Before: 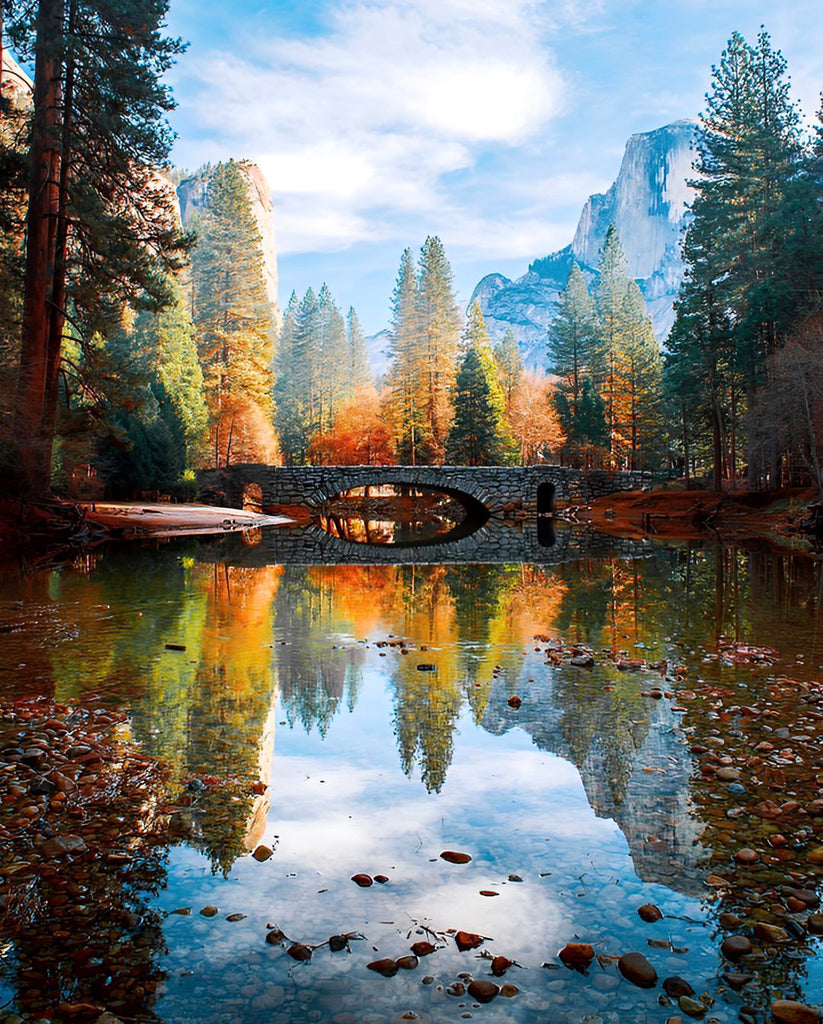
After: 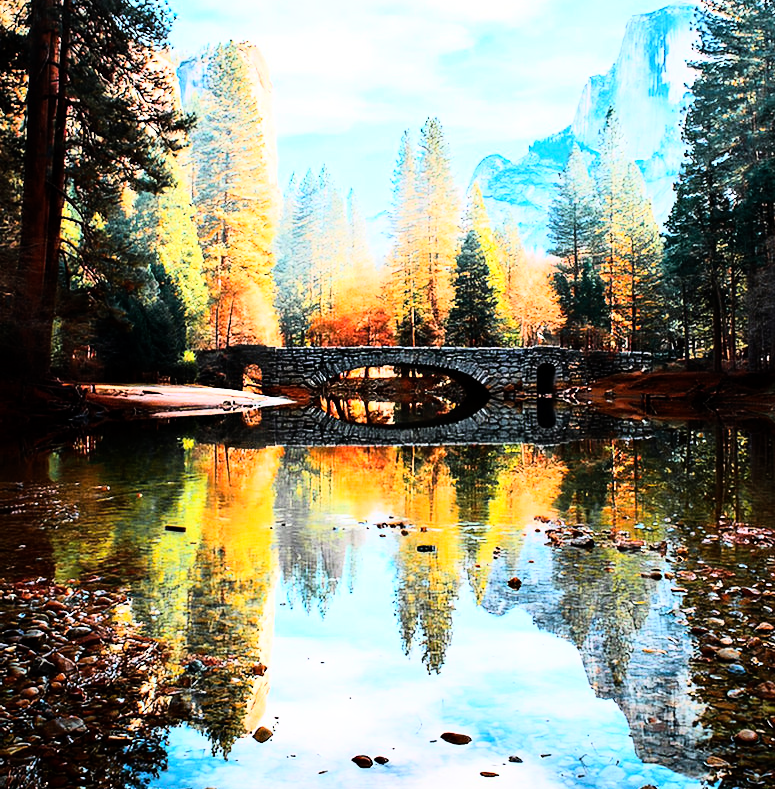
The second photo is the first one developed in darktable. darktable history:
rgb curve: curves: ch0 [(0, 0) (0.21, 0.15) (0.24, 0.21) (0.5, 0.75) (0.75, 0.96) (0.89, 0.99) (1, 1)]; ch1 [(0, 0.02) (0.21, 0.13) (0.25, 0.2) (0.5, 0.67) (0.75, 0.9) (0.89, 0.97) (1, 1)]; ch2 [(0, 0.02) (0.21, 0.13) (0.25, 0.2) (0.5, 0.67) (0.75, 0.9) (0.89, 0.97) (1, 1)], compensate middle gray true
crop and rotate: angle 0.03°, top 11.643%, right 5.651%, bottom 11.189%
